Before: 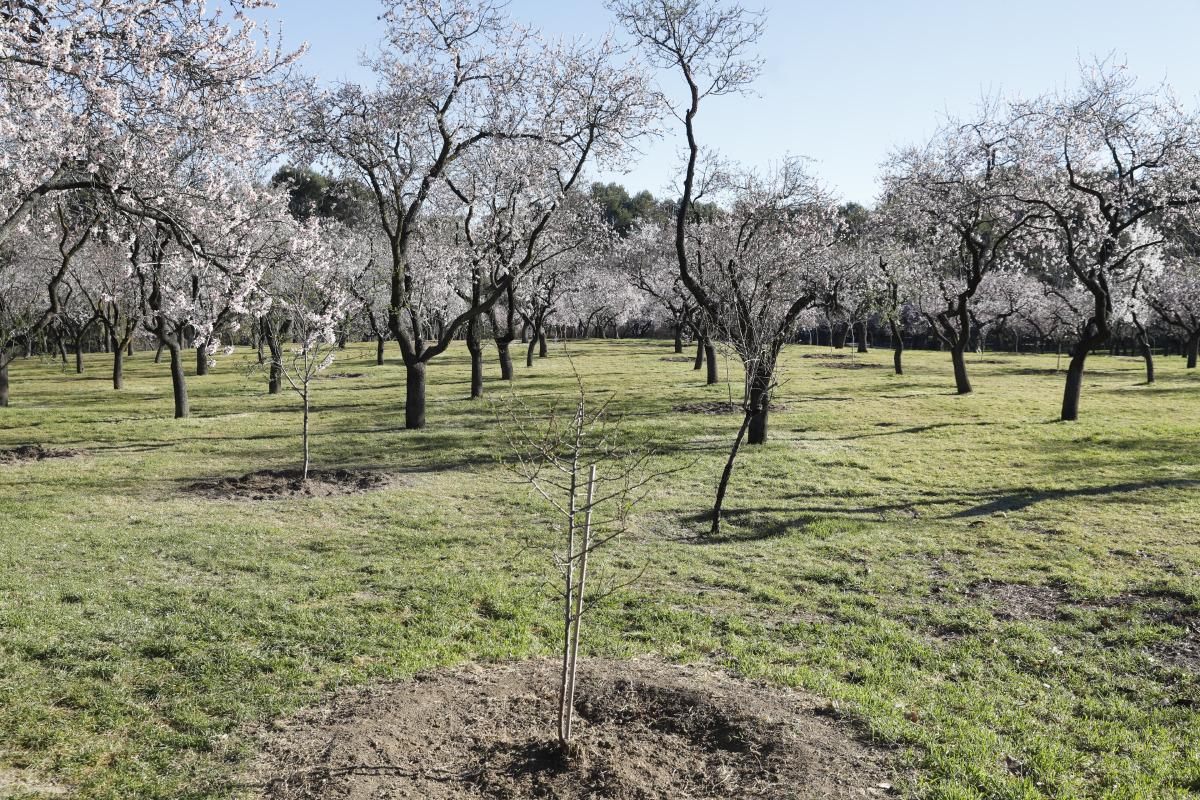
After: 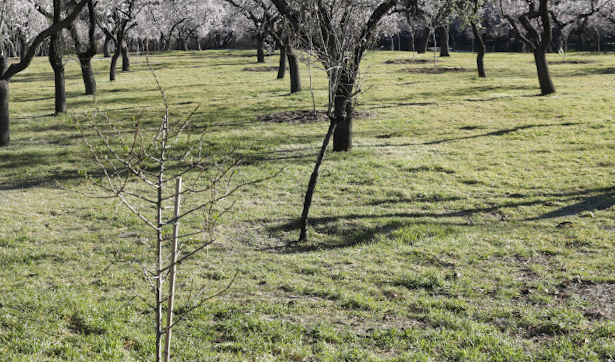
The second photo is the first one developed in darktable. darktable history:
rotate and perspective: rotation -1.75°, automatic cropping off
crop: left 35.03%, top 36.625%, right 14.663%, bottom 20.057%
